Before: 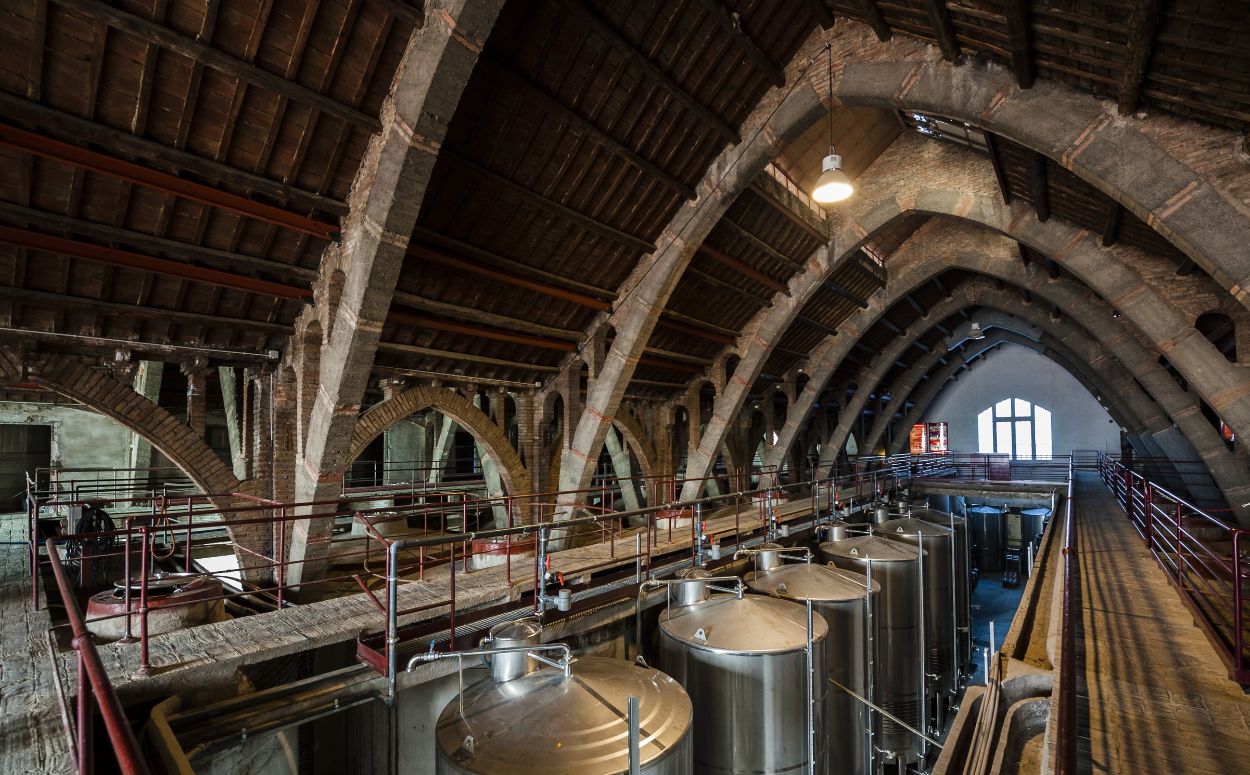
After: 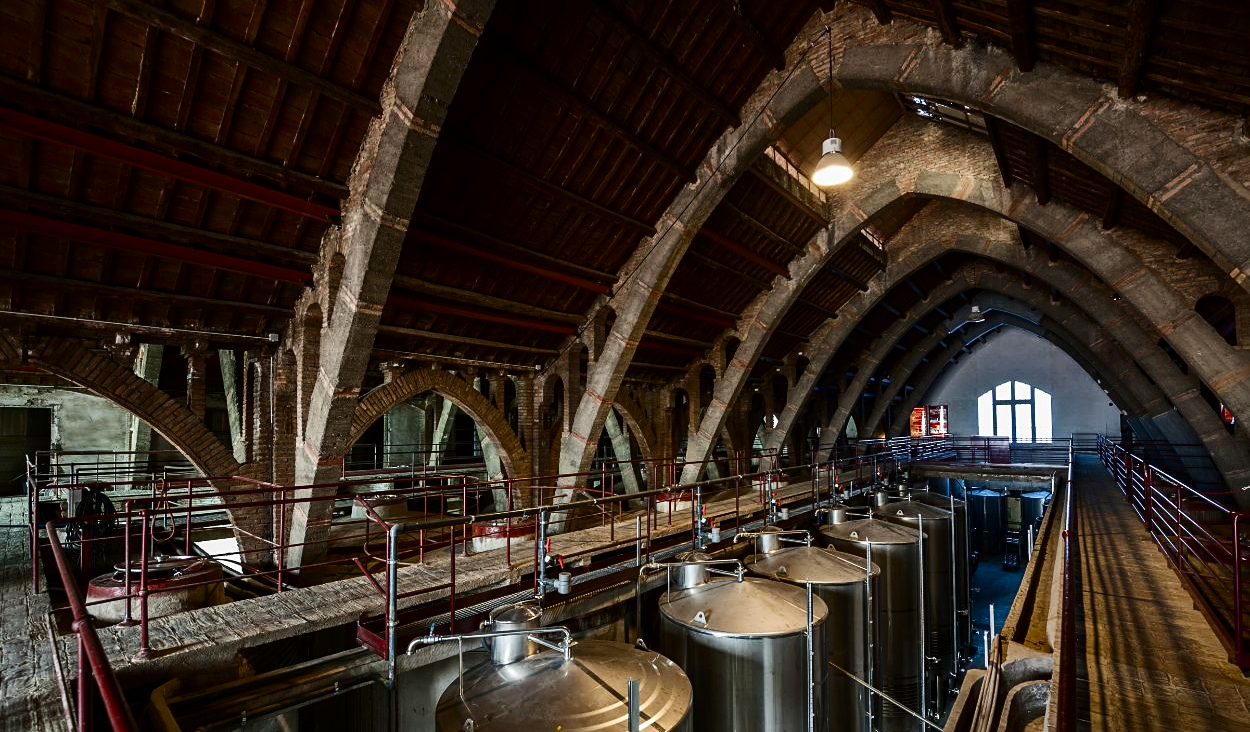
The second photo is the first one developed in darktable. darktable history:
contrast brightness saturation: contrast 0.196, brightness -0.106, saturation 0.105
sharpen: amount 0.211
crop and rotate: top 2.321%, bottom 3.184%
